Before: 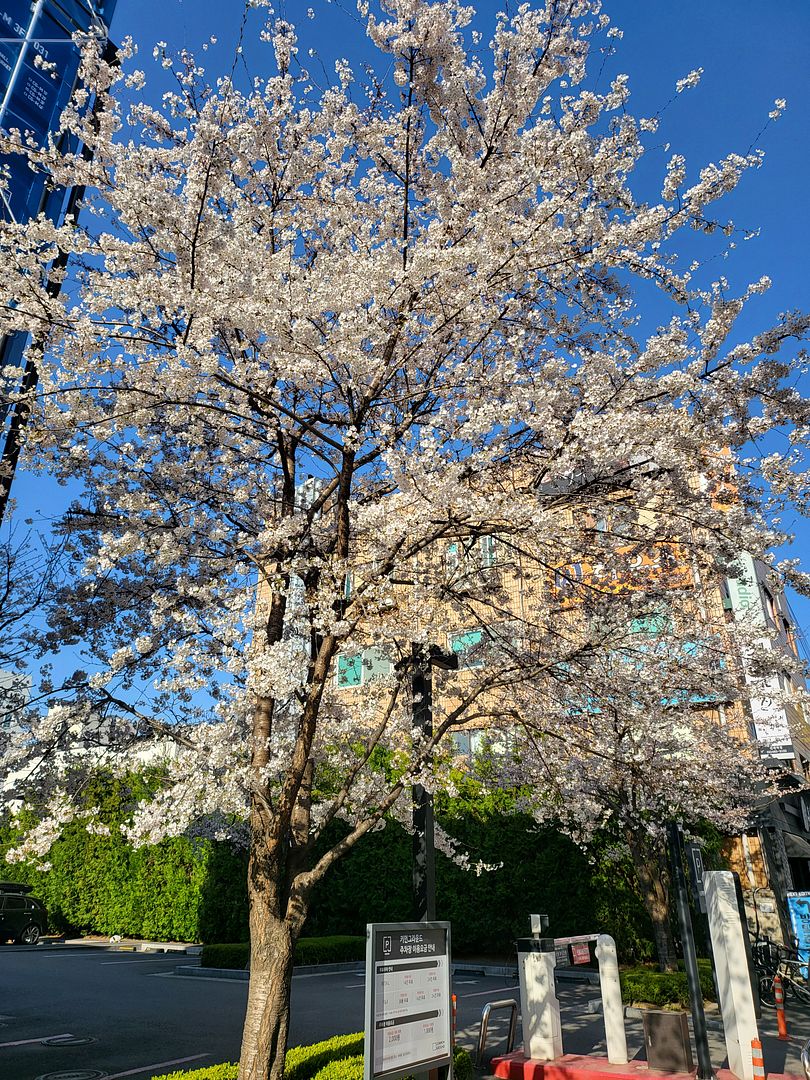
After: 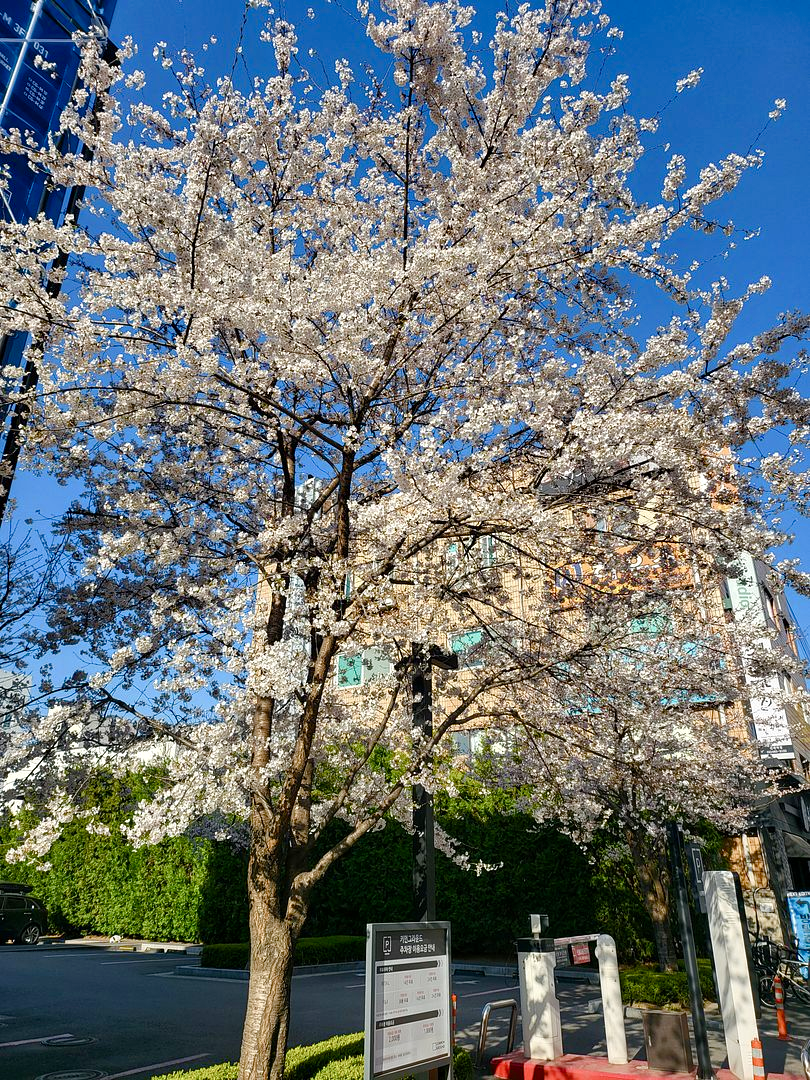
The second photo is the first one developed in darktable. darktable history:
color balance rgb: perceptual saturation grading › global saturation 20%, perceptual saturation grading › highlights -49.114%, perceptual saturation grading › shadows 25.774%, perceptual brilliance grading › highlights 2.71%
